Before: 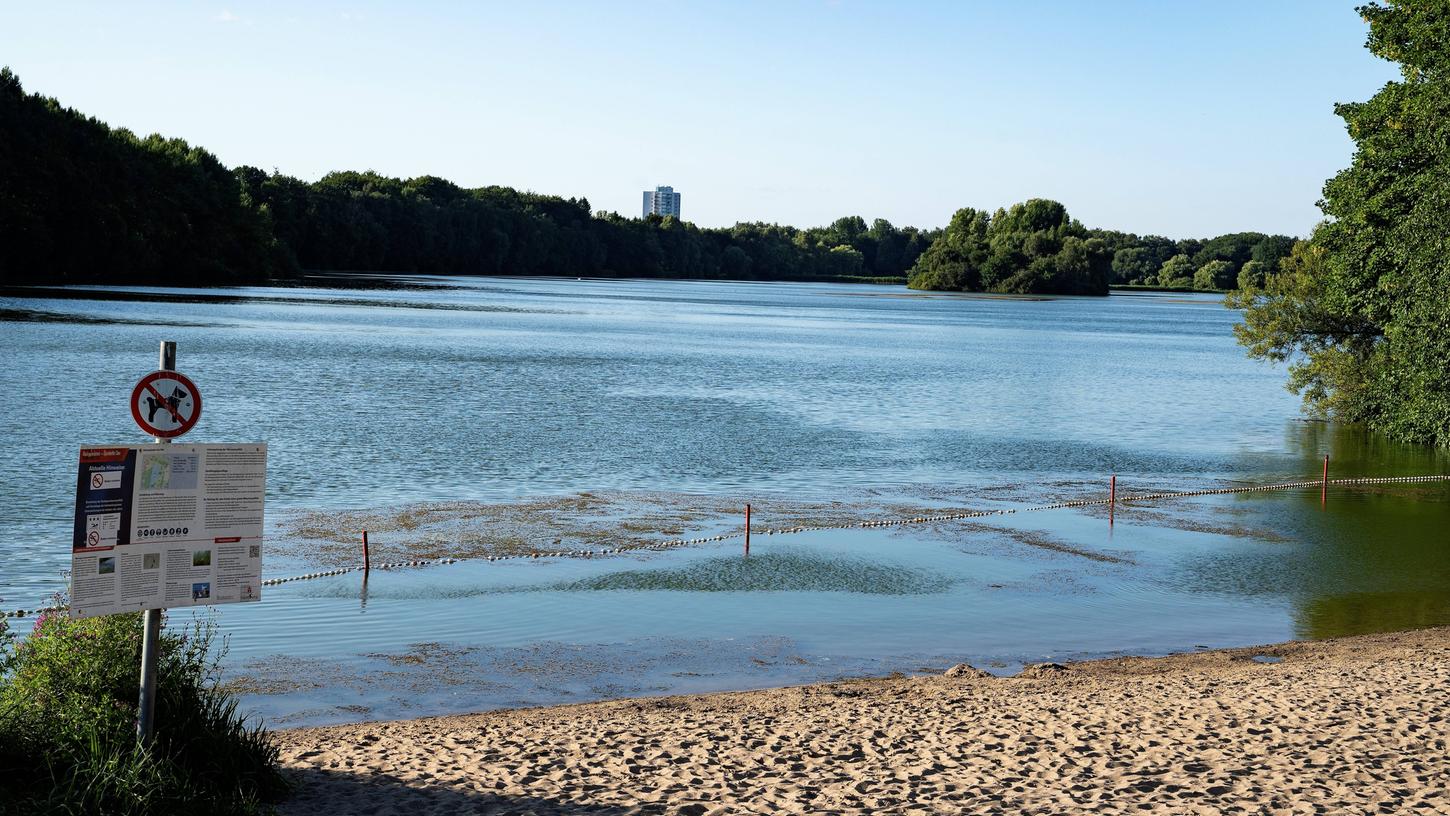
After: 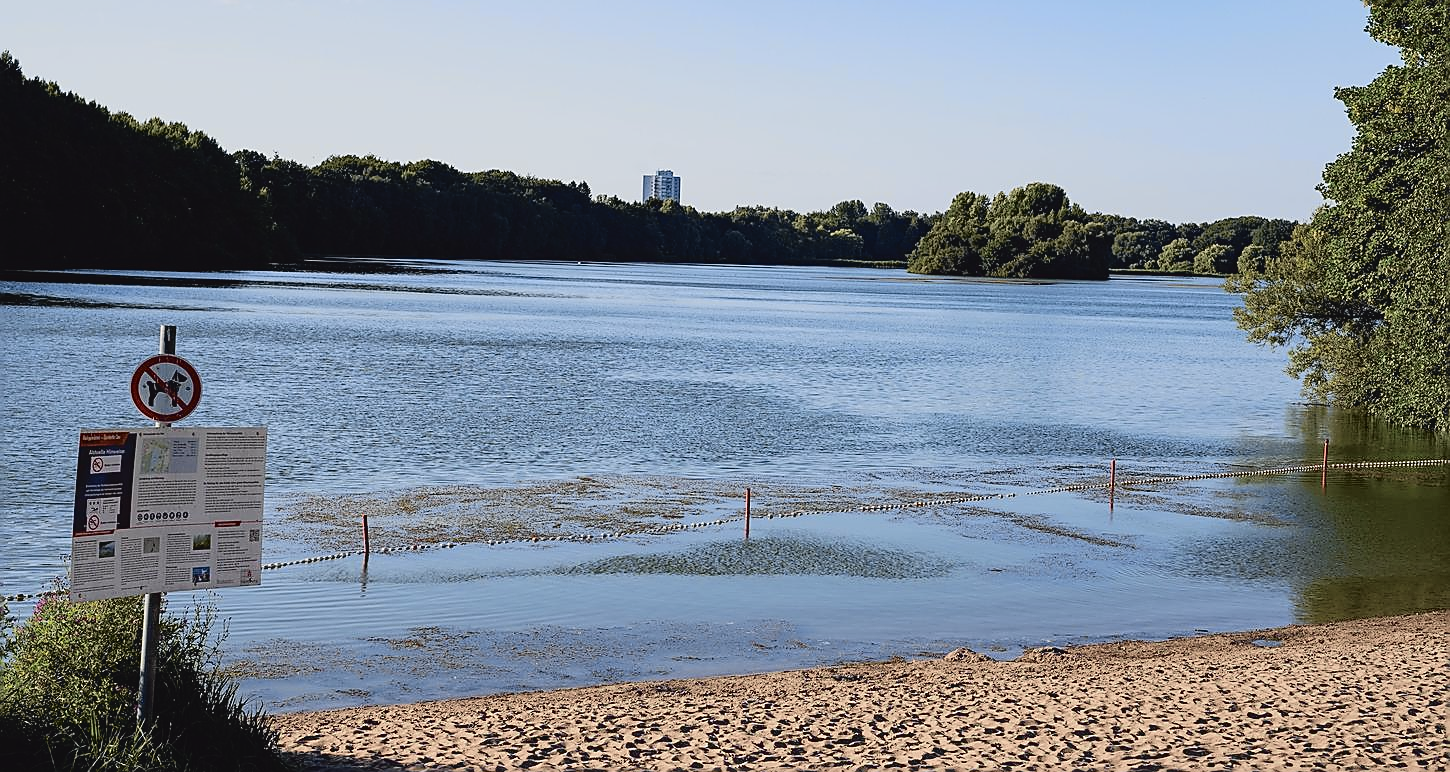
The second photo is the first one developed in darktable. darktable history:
tone curve: curves: ch0 [(0, 0) (0.105, 0.044) (0.195, 0.128) (0.283, 0.283) (0.384, 0.404) (0.485, 0.531) (0.635, 0.7) (0.832, 0.858) (1, 0.977)]; ch1 [(0, 0) (0.161, 0.092) (0.35, 0.33) (0.379, 0.401) (0.448, 0.478) (0.498, 0.503) (0.531, 0.537) (0.586, 0.563) (0.687, 0.648) (1, 1)]; ch2 [(0, 0) (0.359, 0.372) (0.437, 0.437) (0.483, 0.484) (0.53, 0.515) (0.556, 0.553) (0.635, 0.589) (1, 1)], color space Lab, independent channels, preserve colors none
crop and rotate: top 2.073%, bottom 3.273%
sharpen: radius 1.364, amount 1.246, threshold 0.731
contrast brightness saturation: contrast -0.193, saturation 0.186
exposure: exposure -0.177 EV, compensate exposure bias true, compensate highlight preservation false
